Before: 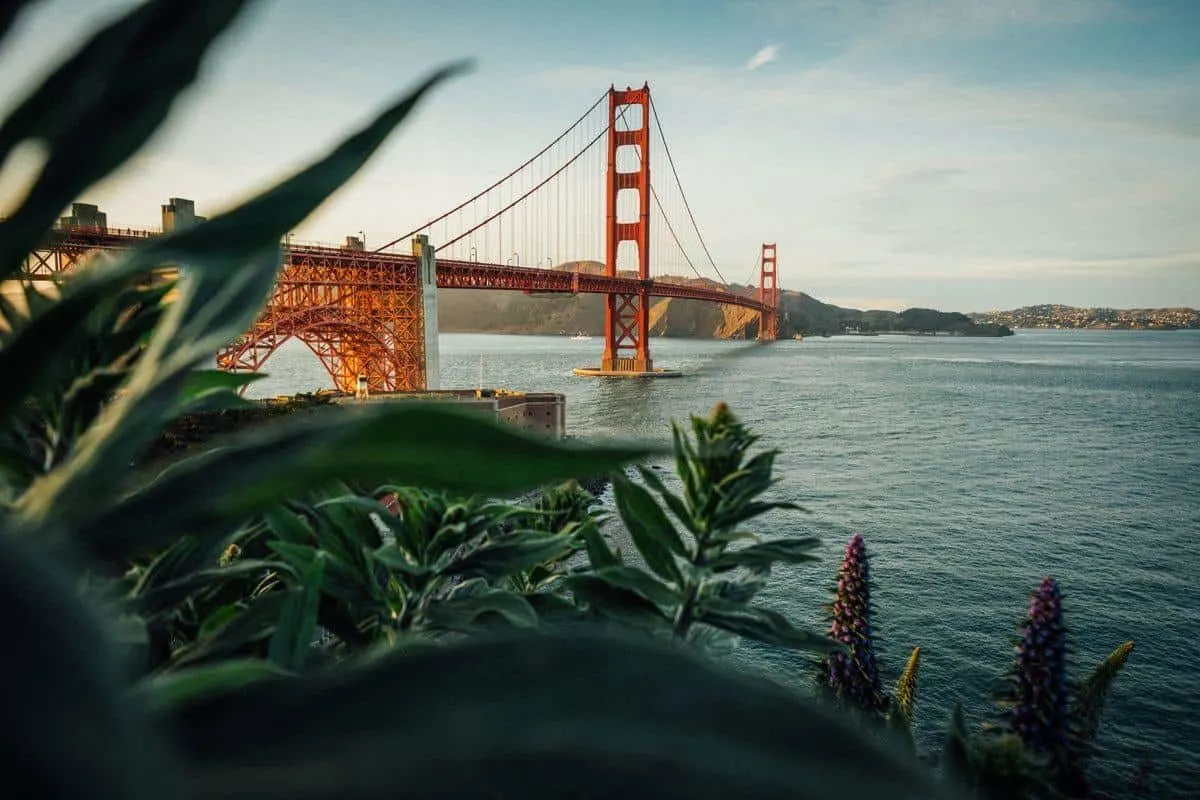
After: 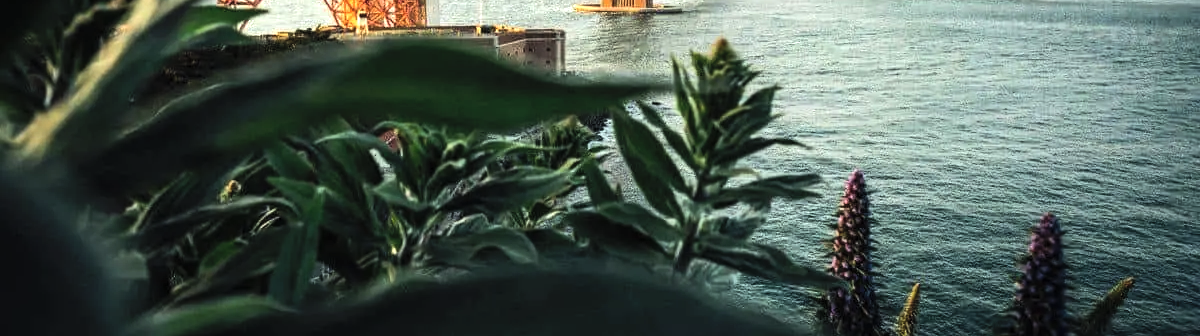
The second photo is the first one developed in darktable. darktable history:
tone equalizer: -8 EV -1.08 EV, -7 EV -1.01 EV, -6 EV -0.867 EV, -5 EV -0.578 EV, -3 EV 0.578 EV, -2 EV 0.867 EV, -1 EV 1.01 EV, +0 EV 1.08 EV, edges refinement/feathering 500, mask exposure compensation -1.57 EV, preserve details no
crop: top 45.551%, bottom 12.262%
contrast brightness saturation: brightness 0.15
